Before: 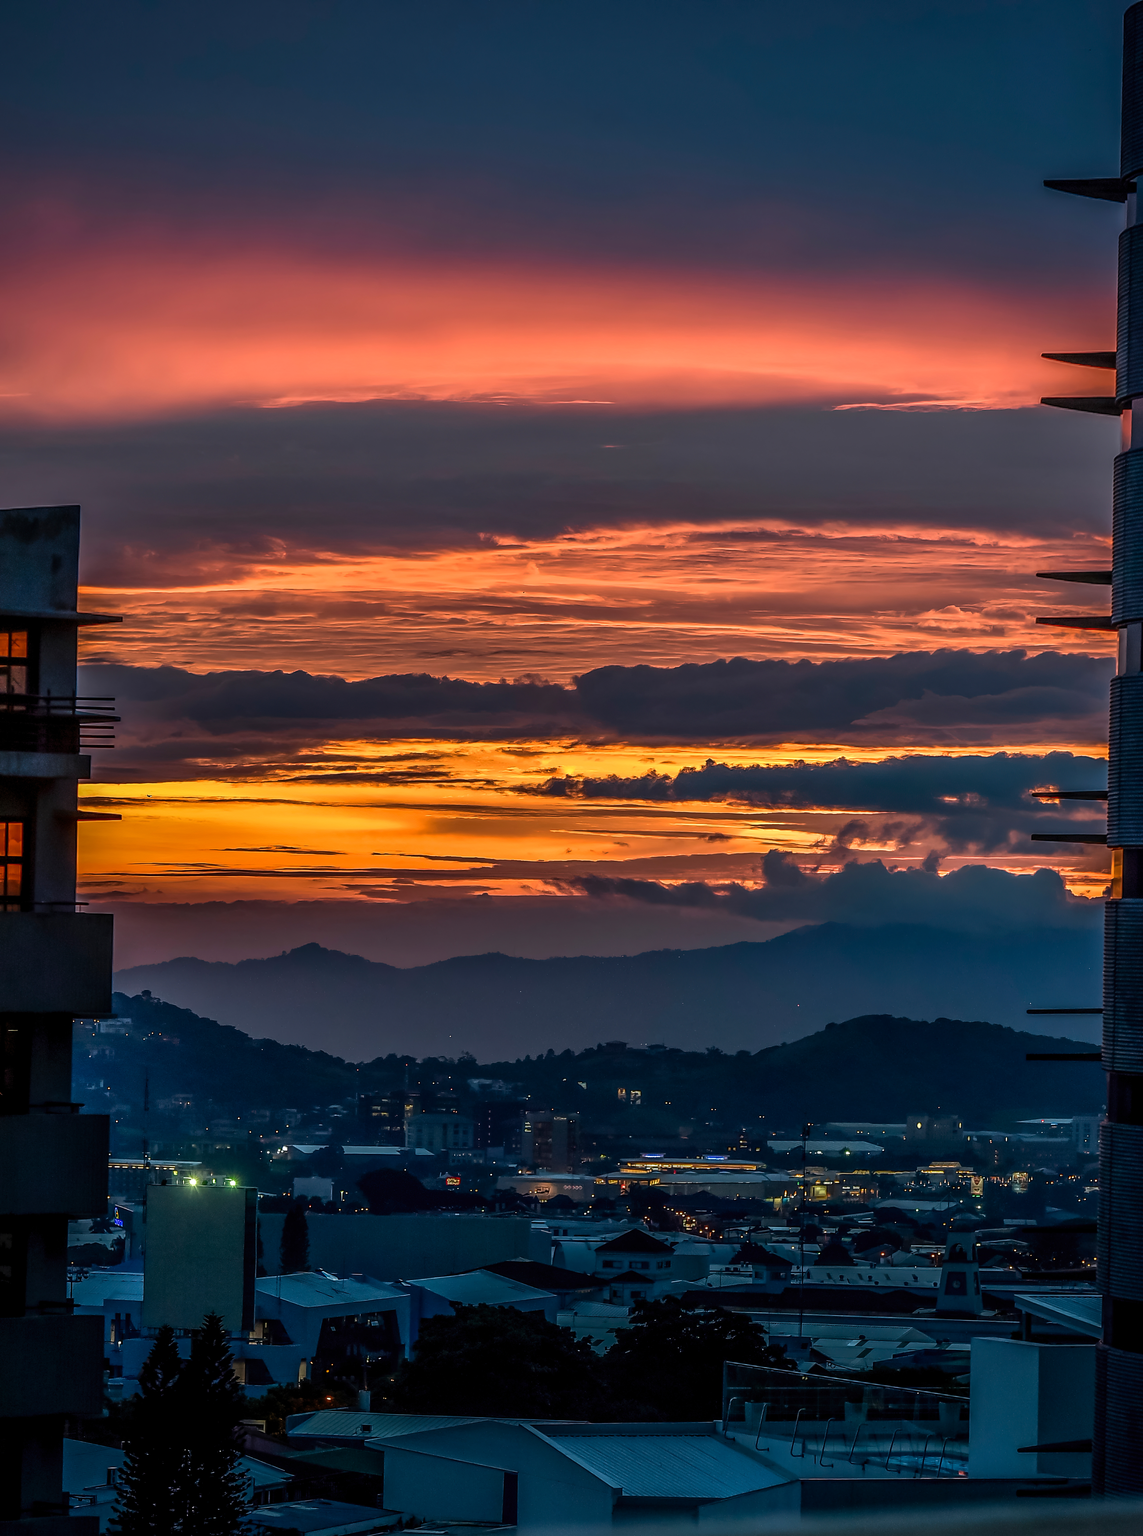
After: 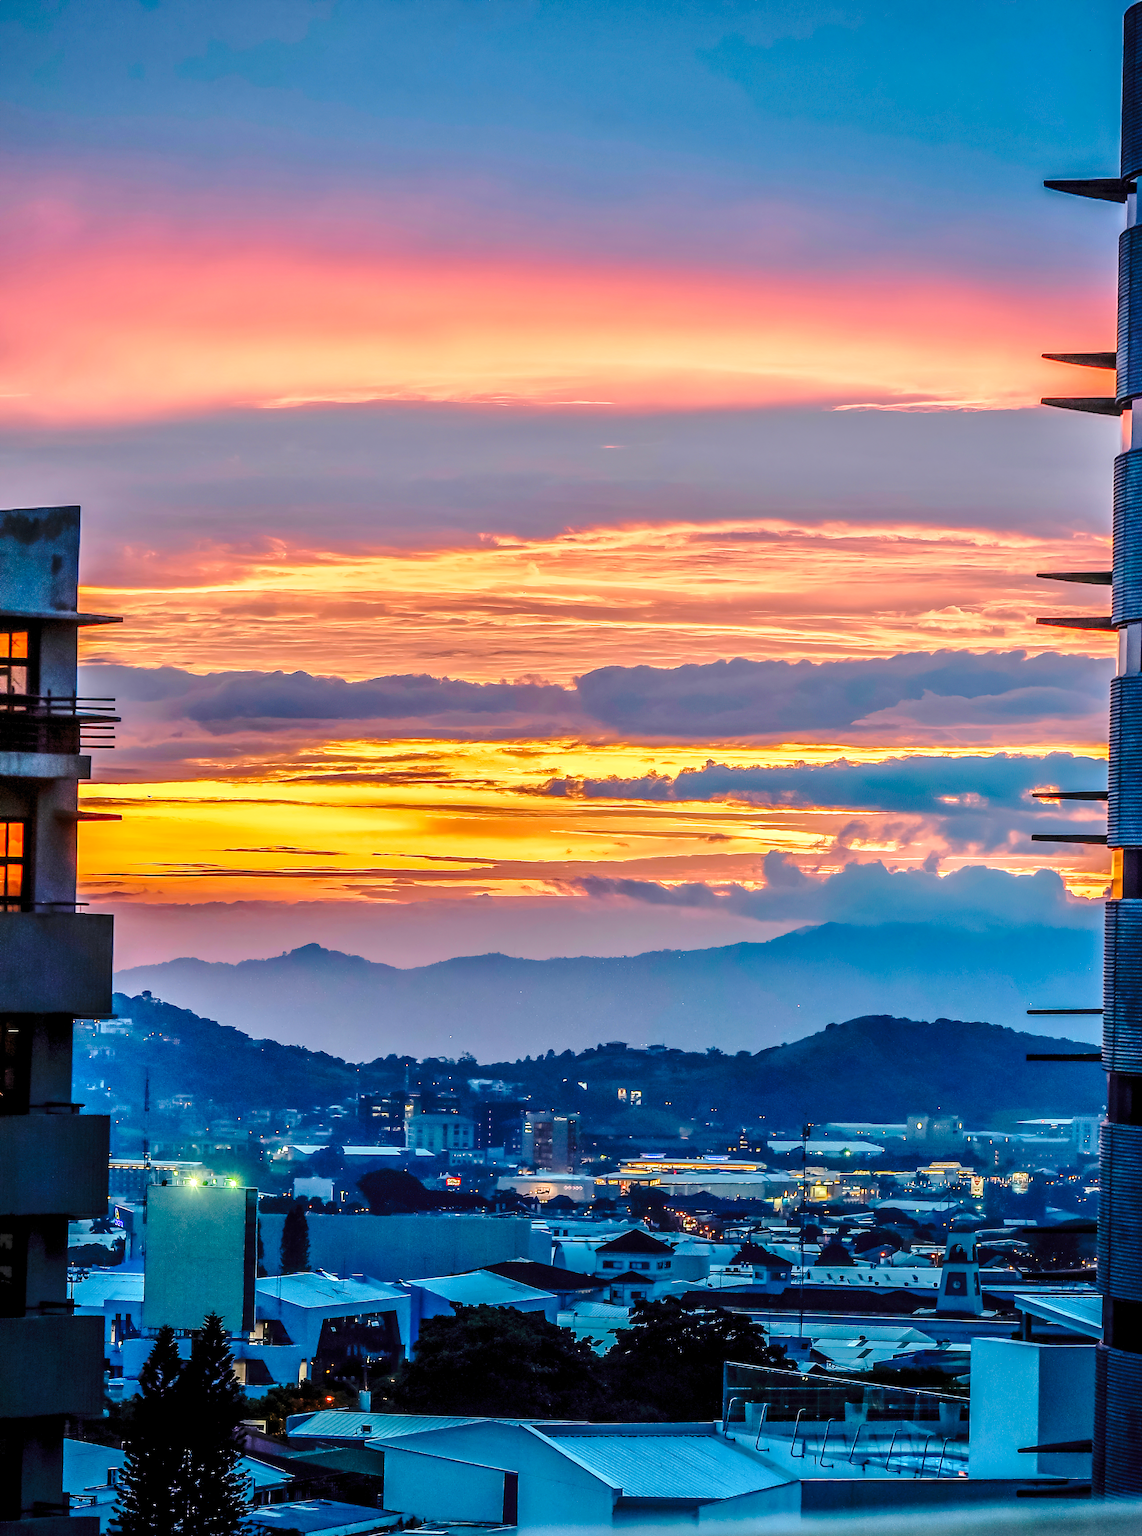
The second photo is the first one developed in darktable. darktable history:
tone equalizer: -8 EV 2 EV, -7 EV 2 EV, -6 EV 2 EV, -5 EV 2 EV, -4 EV 2 EV, -3 EV 1.5 EV, -2 EV 1 EV, -1 EV 0.5 EV
base curve: curves: ch0 [(0, 0) (0.028, 0.03) (0.121, 0.232) (0.46, 0.748) (0.859, 0.968) (1, 1)], preserve colors none
